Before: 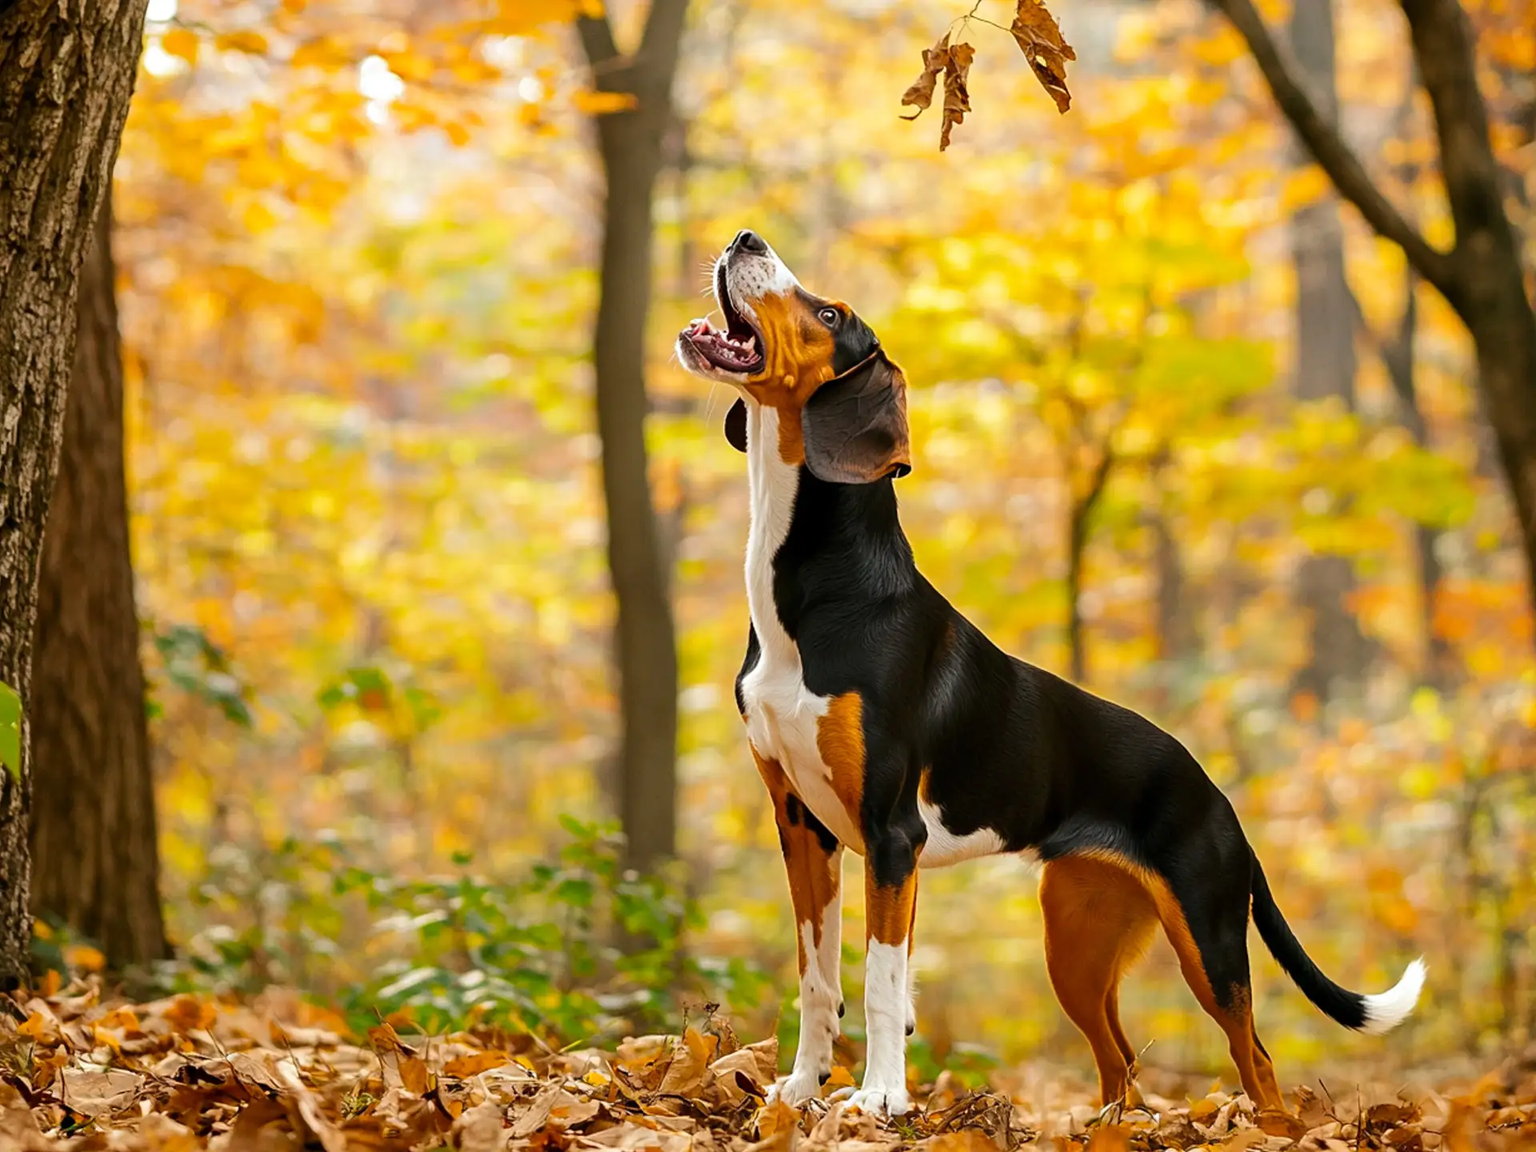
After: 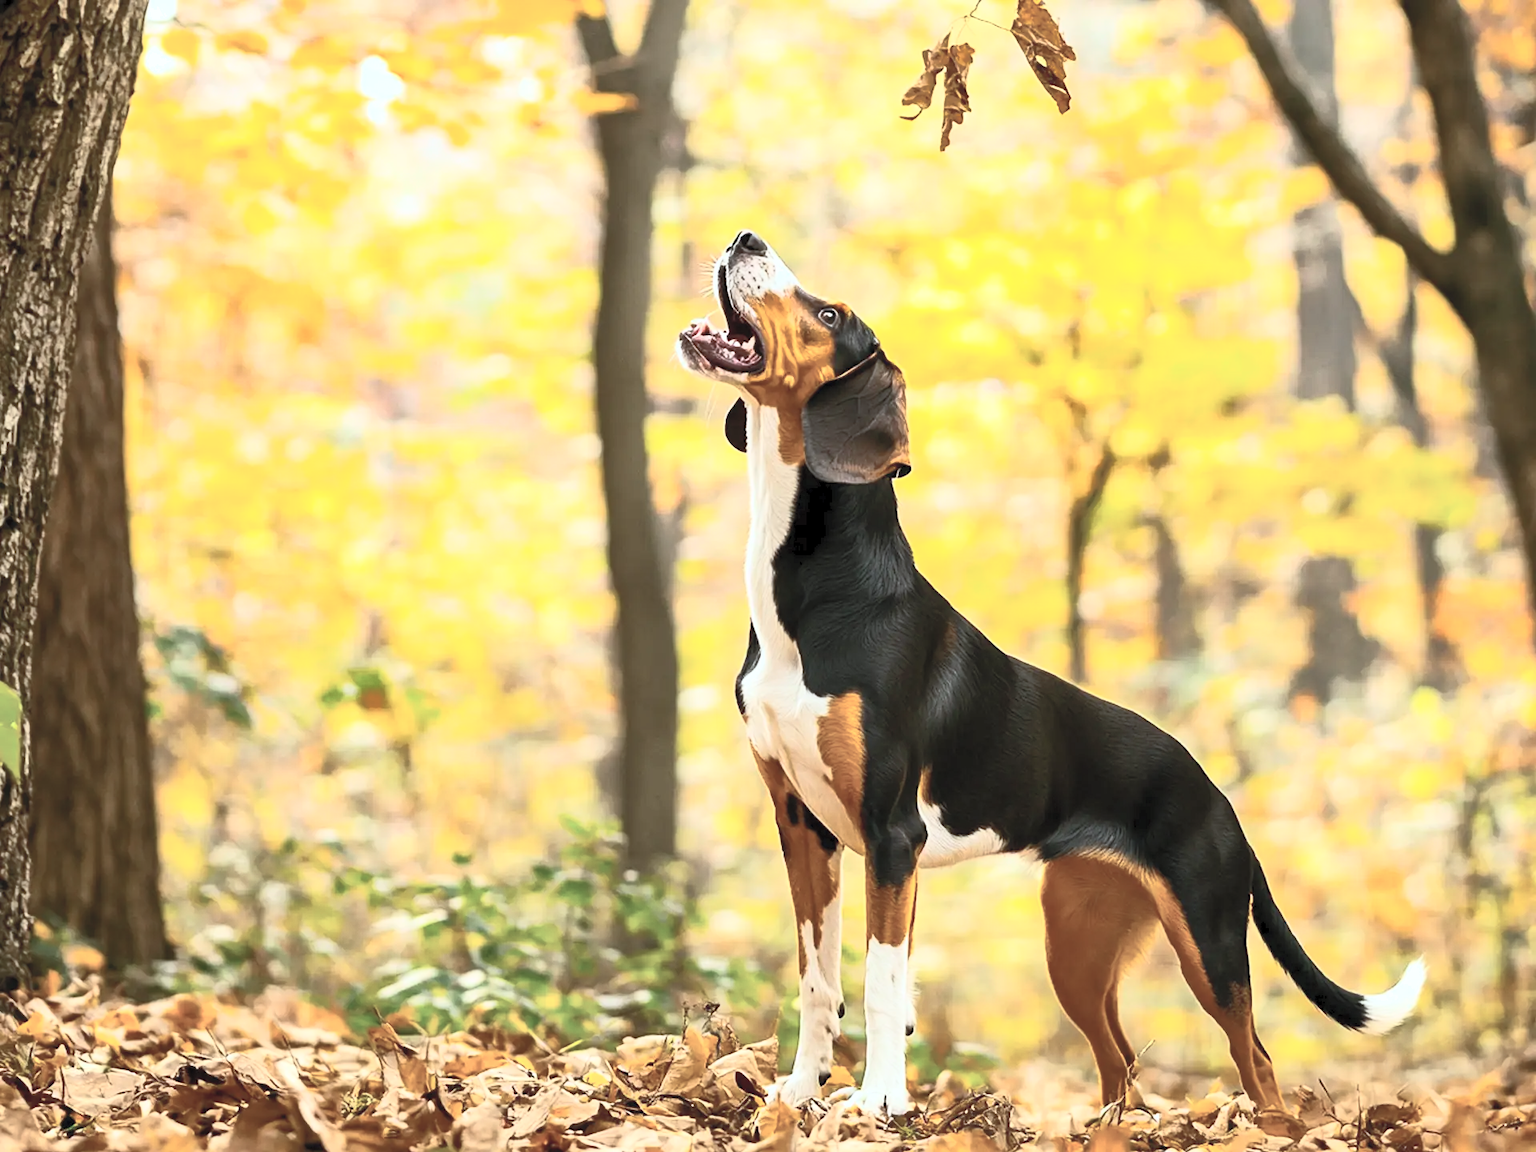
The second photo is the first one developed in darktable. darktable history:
tone equalizer: on, module defaults
contrast brightness saturation: contrast 0.566, brightness 0.568, saturation -0.334
shadows and highlights: on, module defaults
color calibration: illuminant as shot in camera, x 0.359, y 0.363, temperature 4583.24 K
